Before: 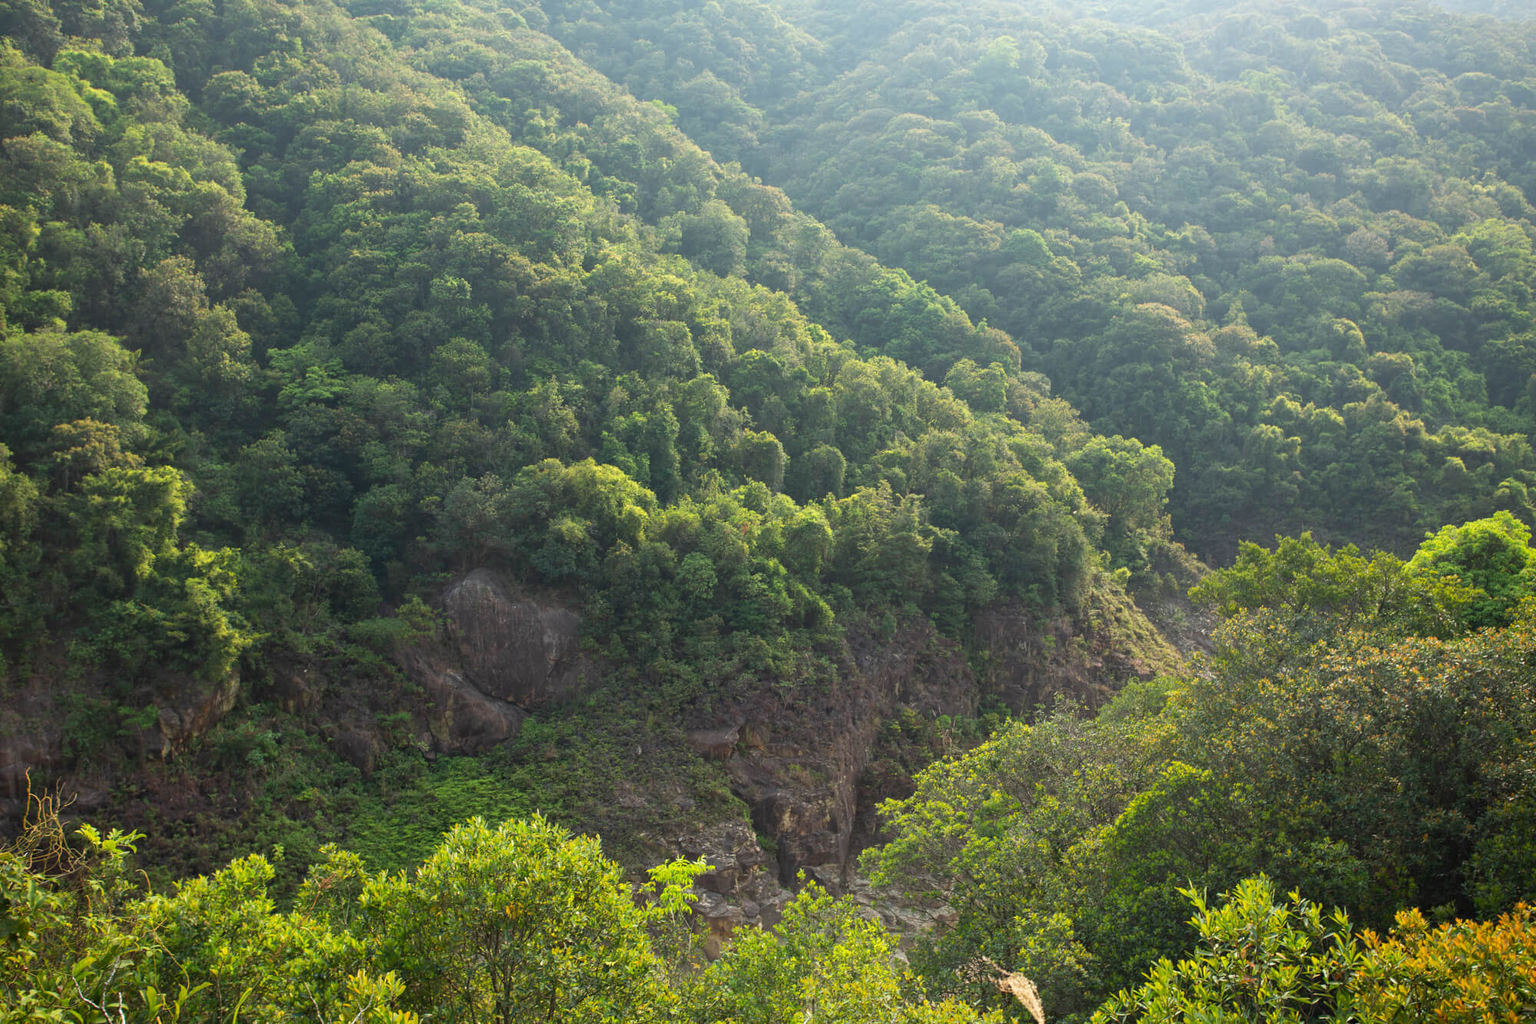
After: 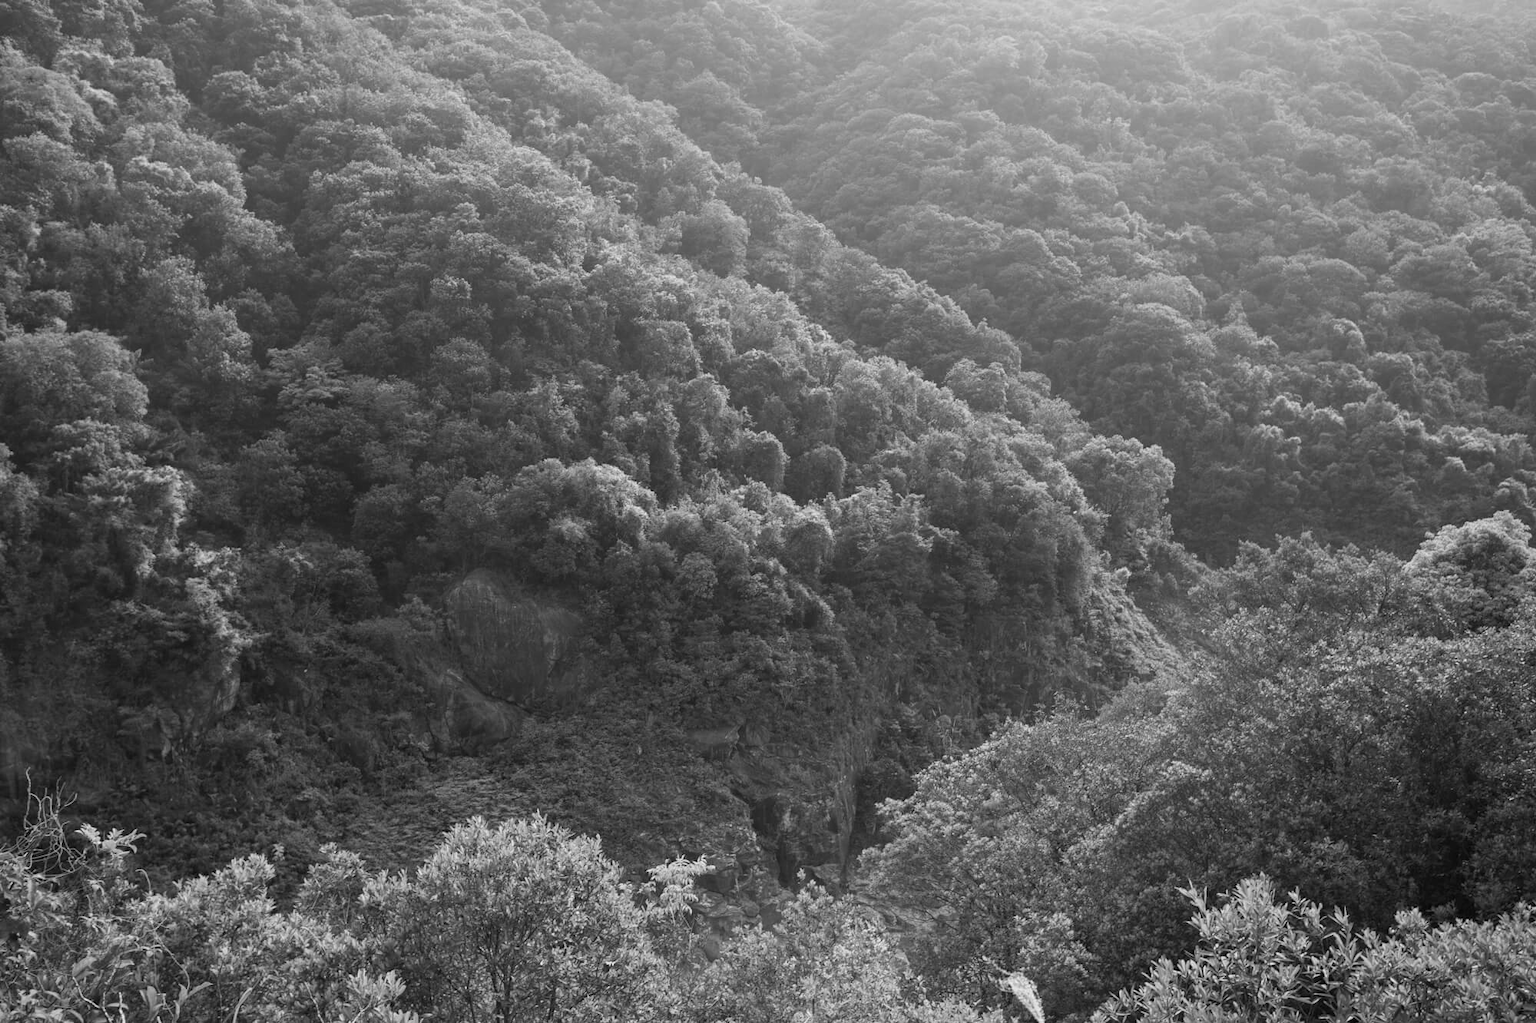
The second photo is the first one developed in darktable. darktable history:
monochrome: a 26.22, b 42.67, size 0.8
exposure: compensate highlight preservation false
color contrast: green-magenta contrast 0.8, blue-yellow contrast 1.1, unbound 0
